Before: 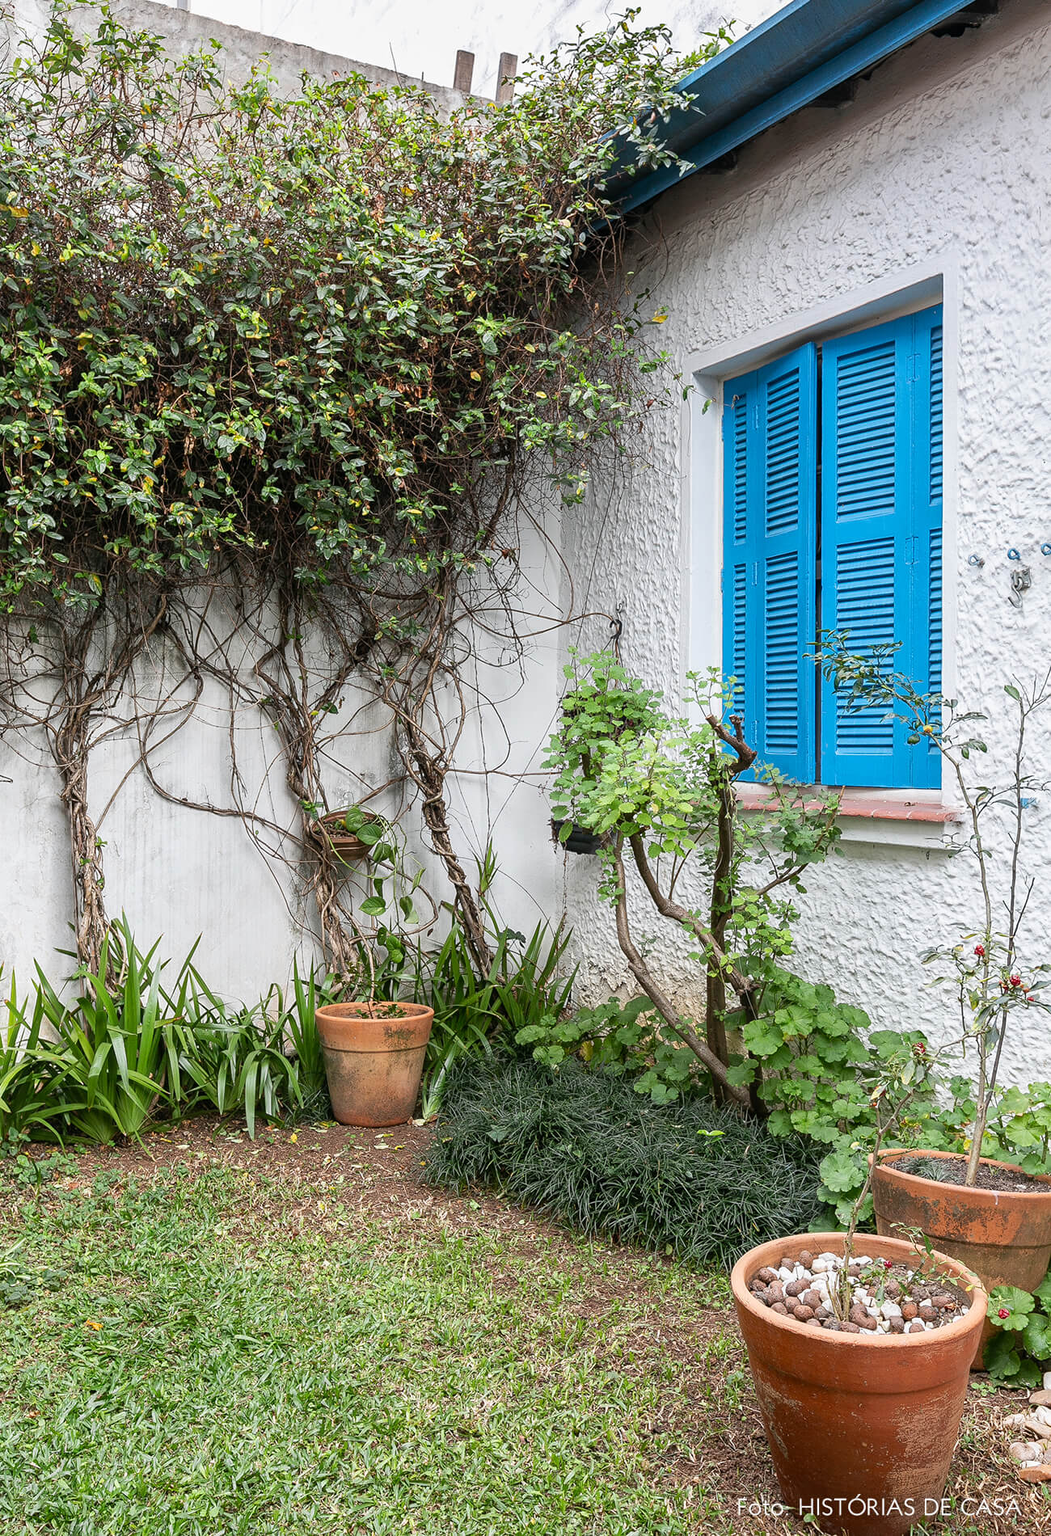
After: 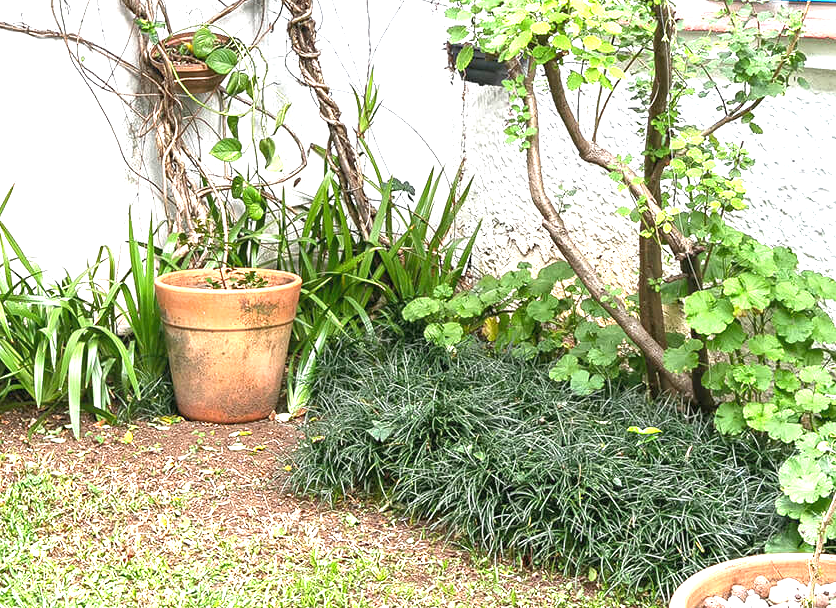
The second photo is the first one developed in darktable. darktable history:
crop: left 18.091%, top 51.13%, right 17.525%, bottom 16.85%
shadows and highlights: shadows 43.06, highlights 6.94
exposure: black level correction 0, exposure 1.45 EV, compensate exposure bias true, compensate highlight preservation false
